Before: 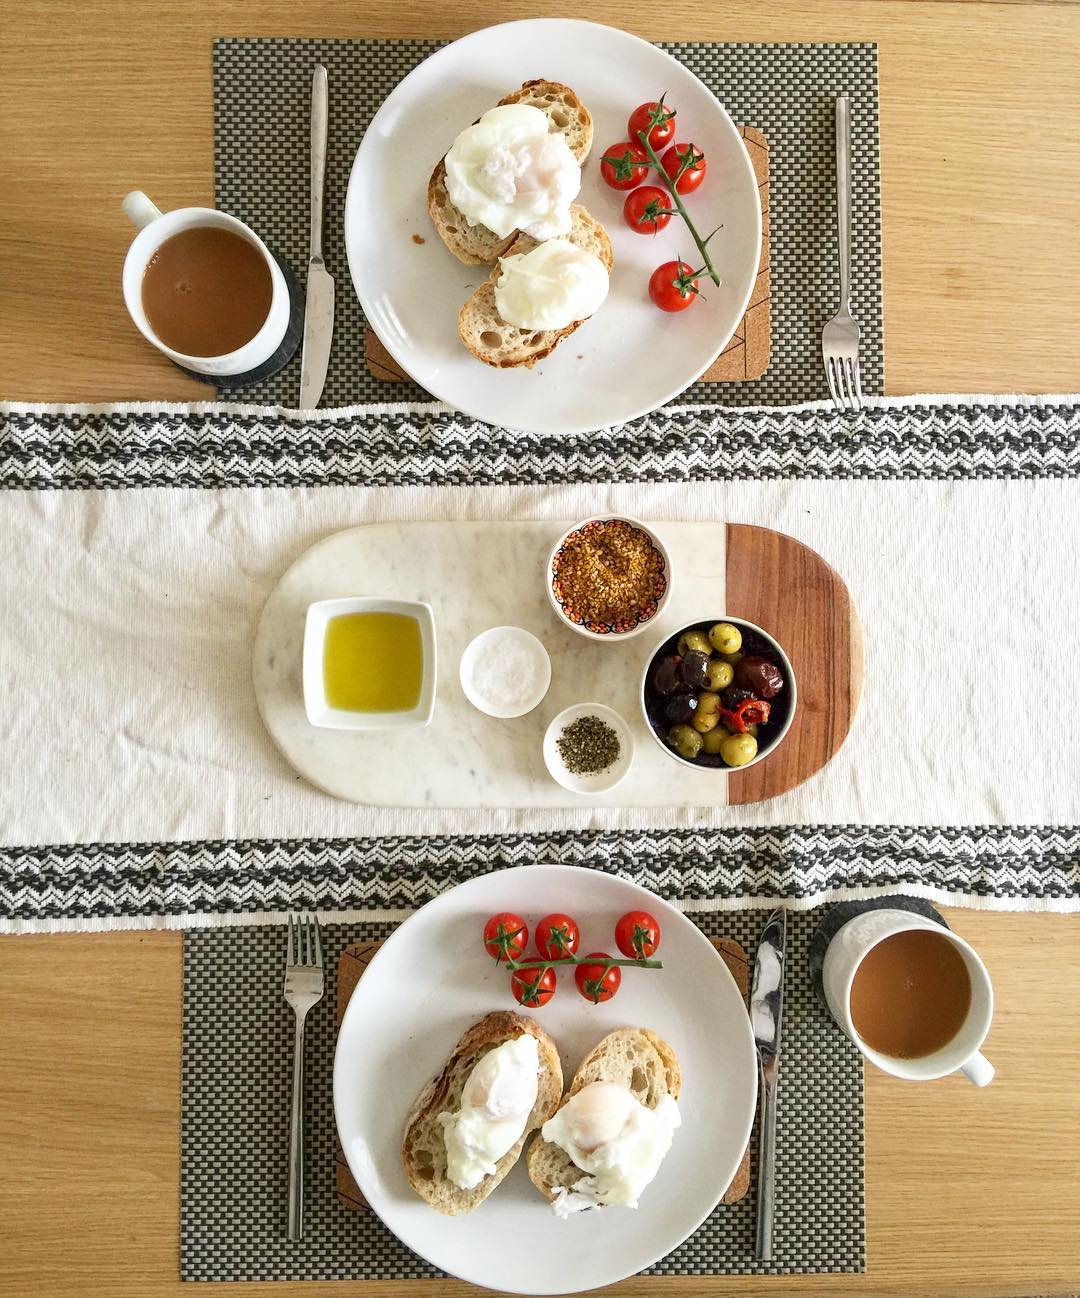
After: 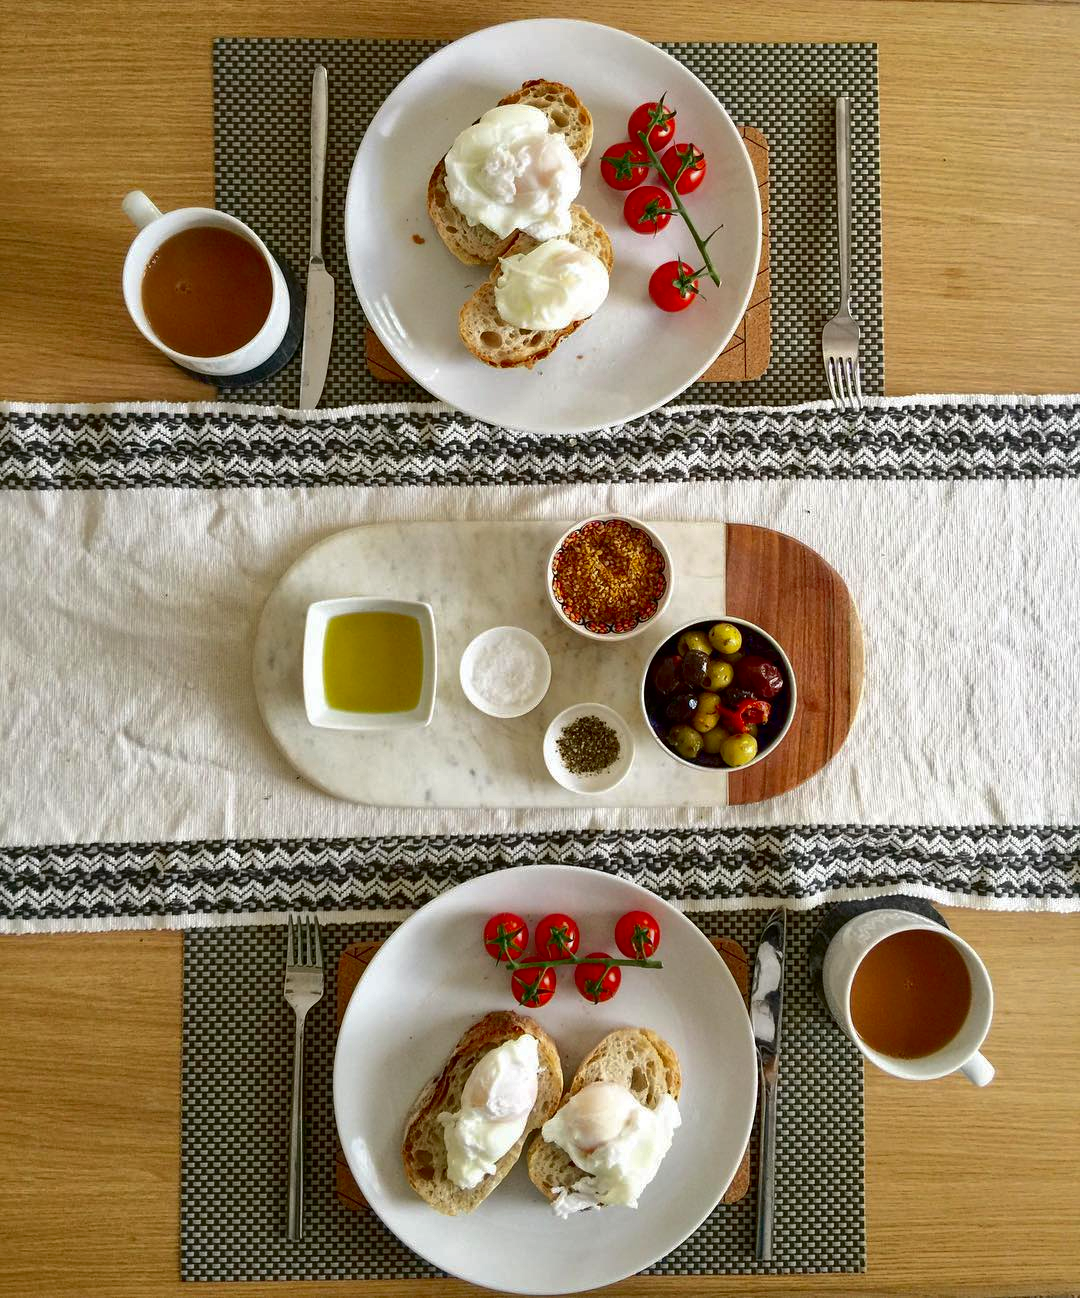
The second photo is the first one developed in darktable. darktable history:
contrast brightness saturation: contrast 0.125, brightness -0.221, saturation 0.137
shadows and highlights: highlights -59.8
